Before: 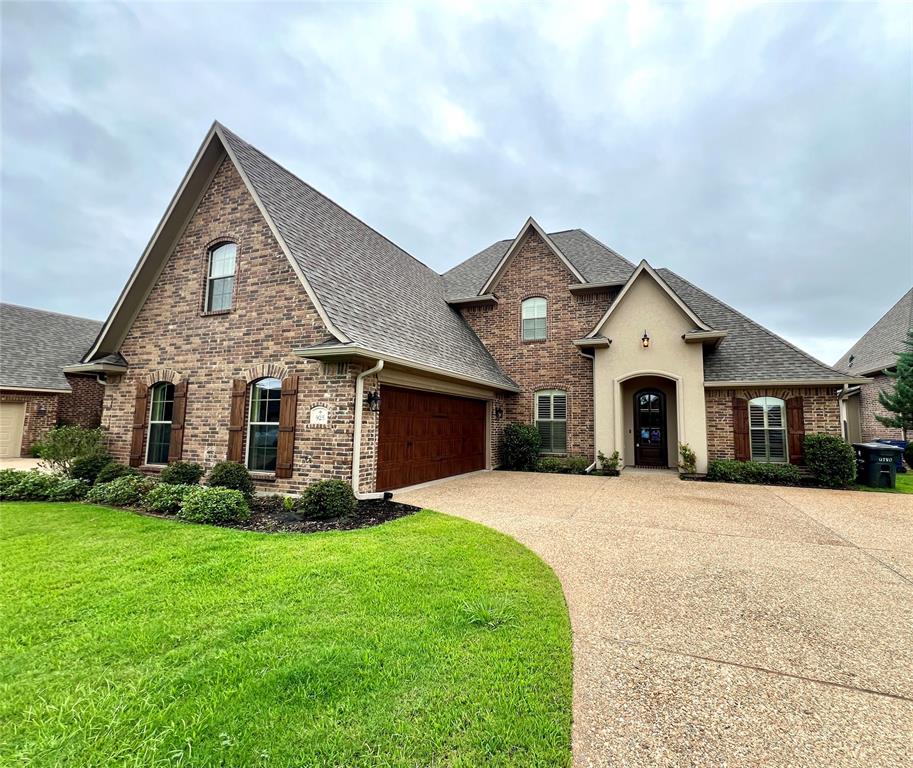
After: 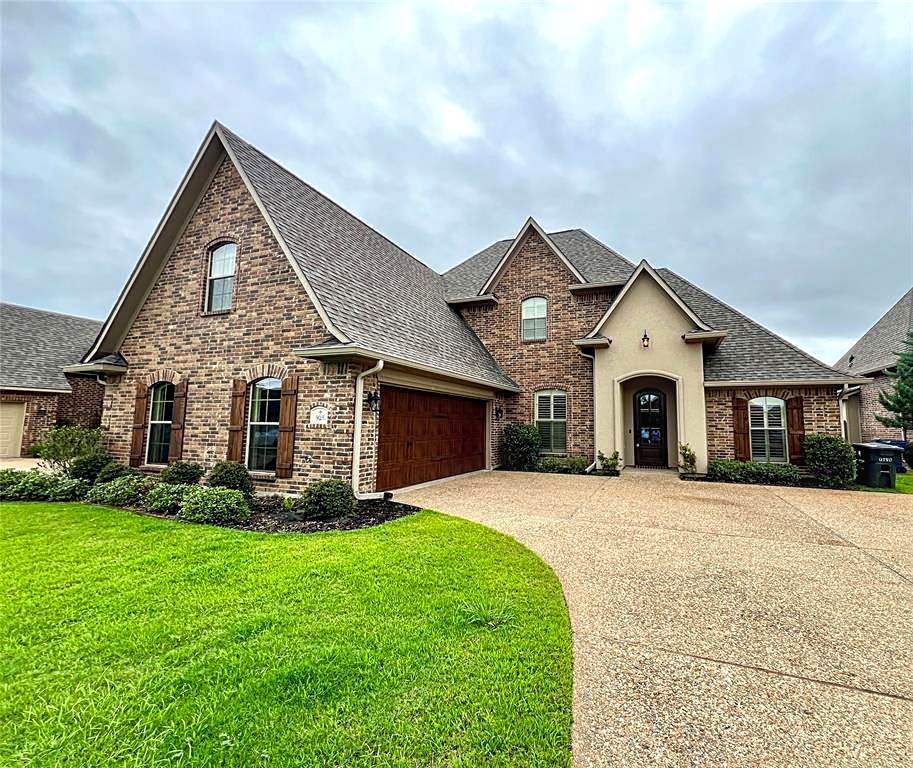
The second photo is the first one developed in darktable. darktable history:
sharpen: on, module defaults
color balance rgb: linear chroma grading › global chroma 8.937%, perceptual saturation grading › global saturation 0.047%
local contrast: on, module defaults
